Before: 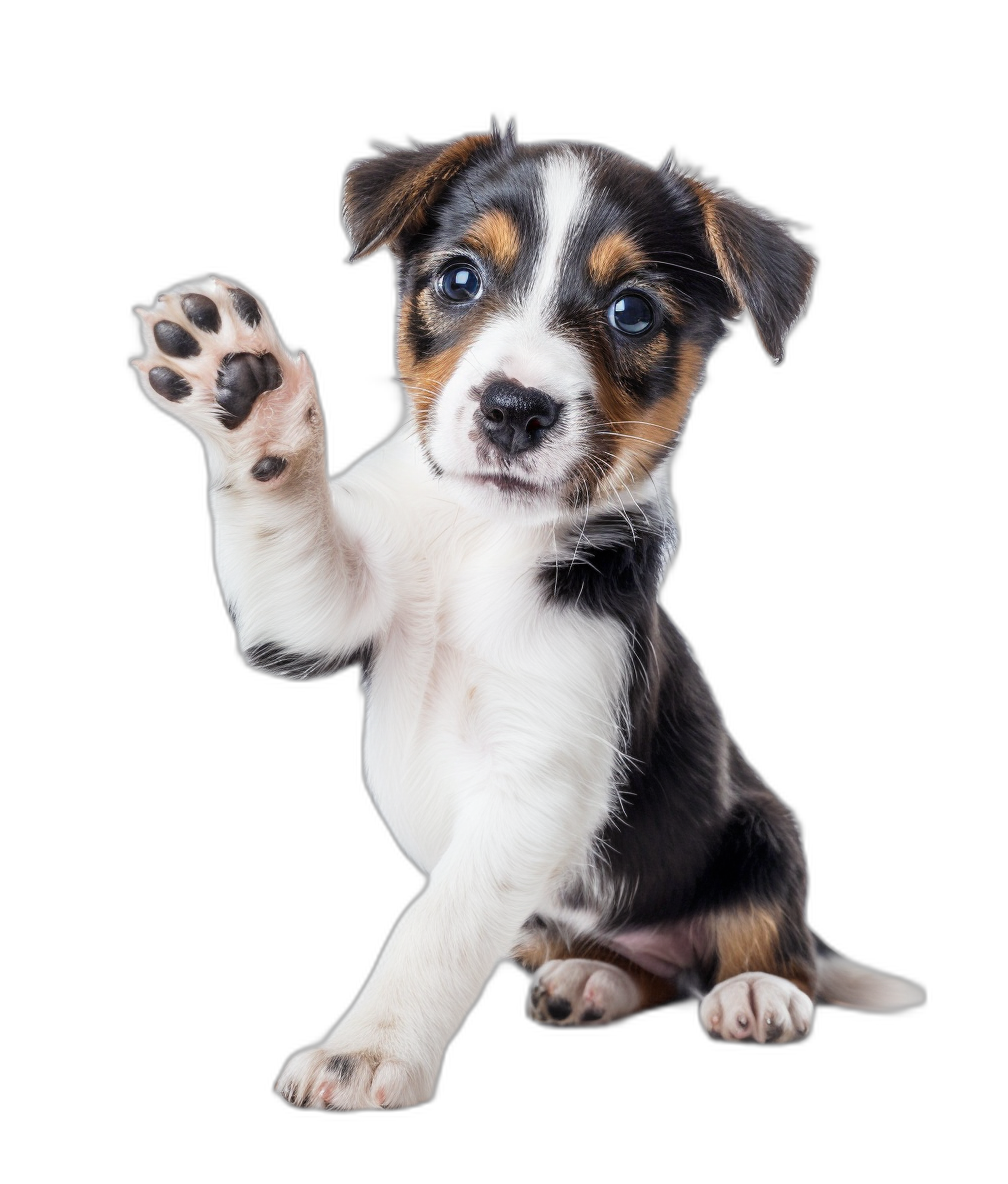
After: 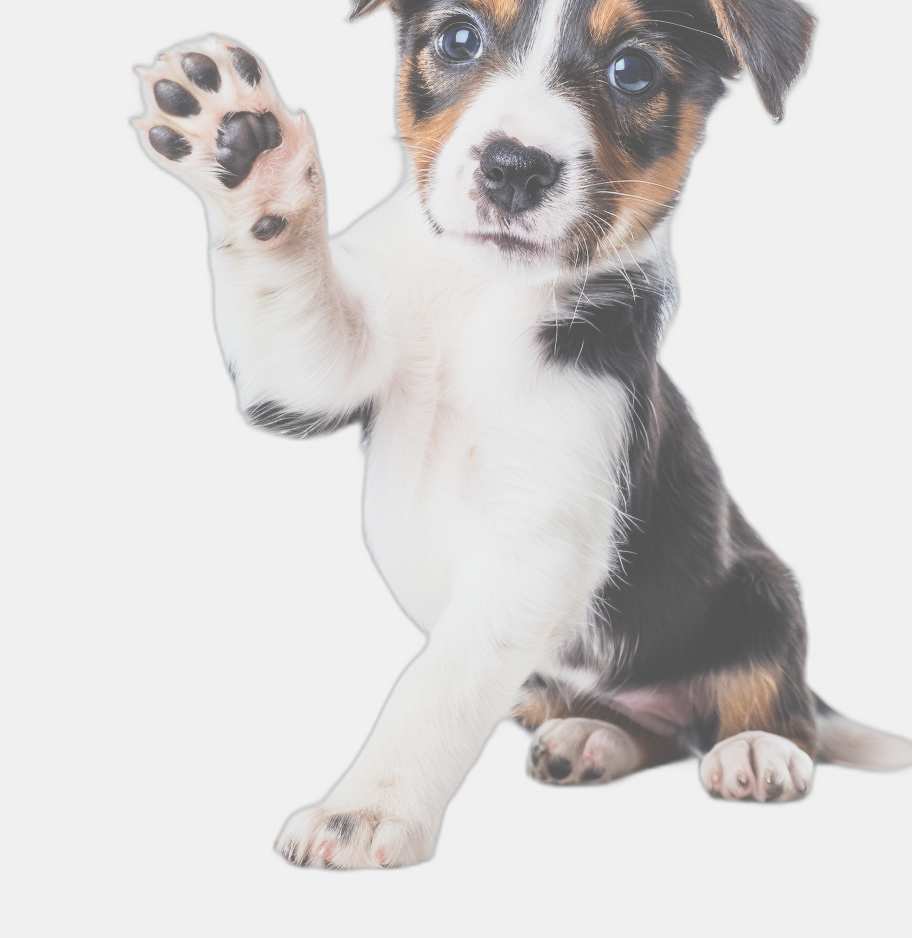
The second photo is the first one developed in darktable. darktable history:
filmic rgb: black relative exposure -7.75 EV, white relative exposure 4.37 EV, target black luminance 0%, hardness 3.75, latitude 50.55%, contrast 1.072, highlights saturation mix 9.57%, shadows ↔ highlights balance -0.262%, iterations of high-quality reconstruction 10
crop: top 20.413%, right 9.451%, bottom 0.288%
exposure: black level correction -0.072, exposure 0.502 EV, compensate highlight preservation false
